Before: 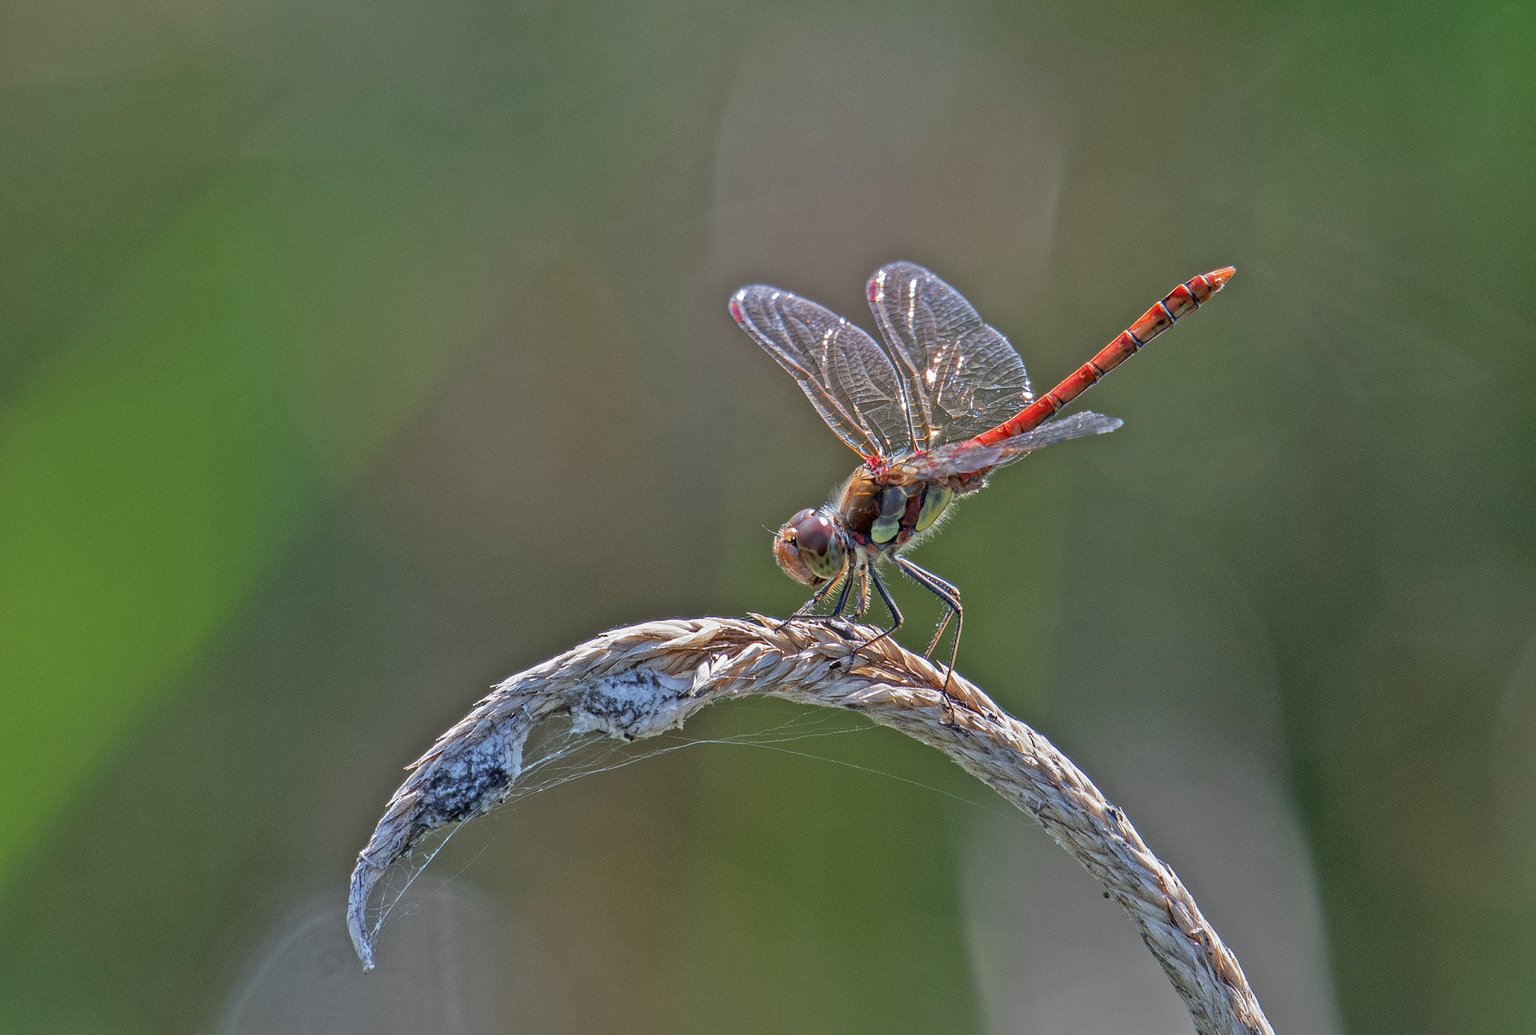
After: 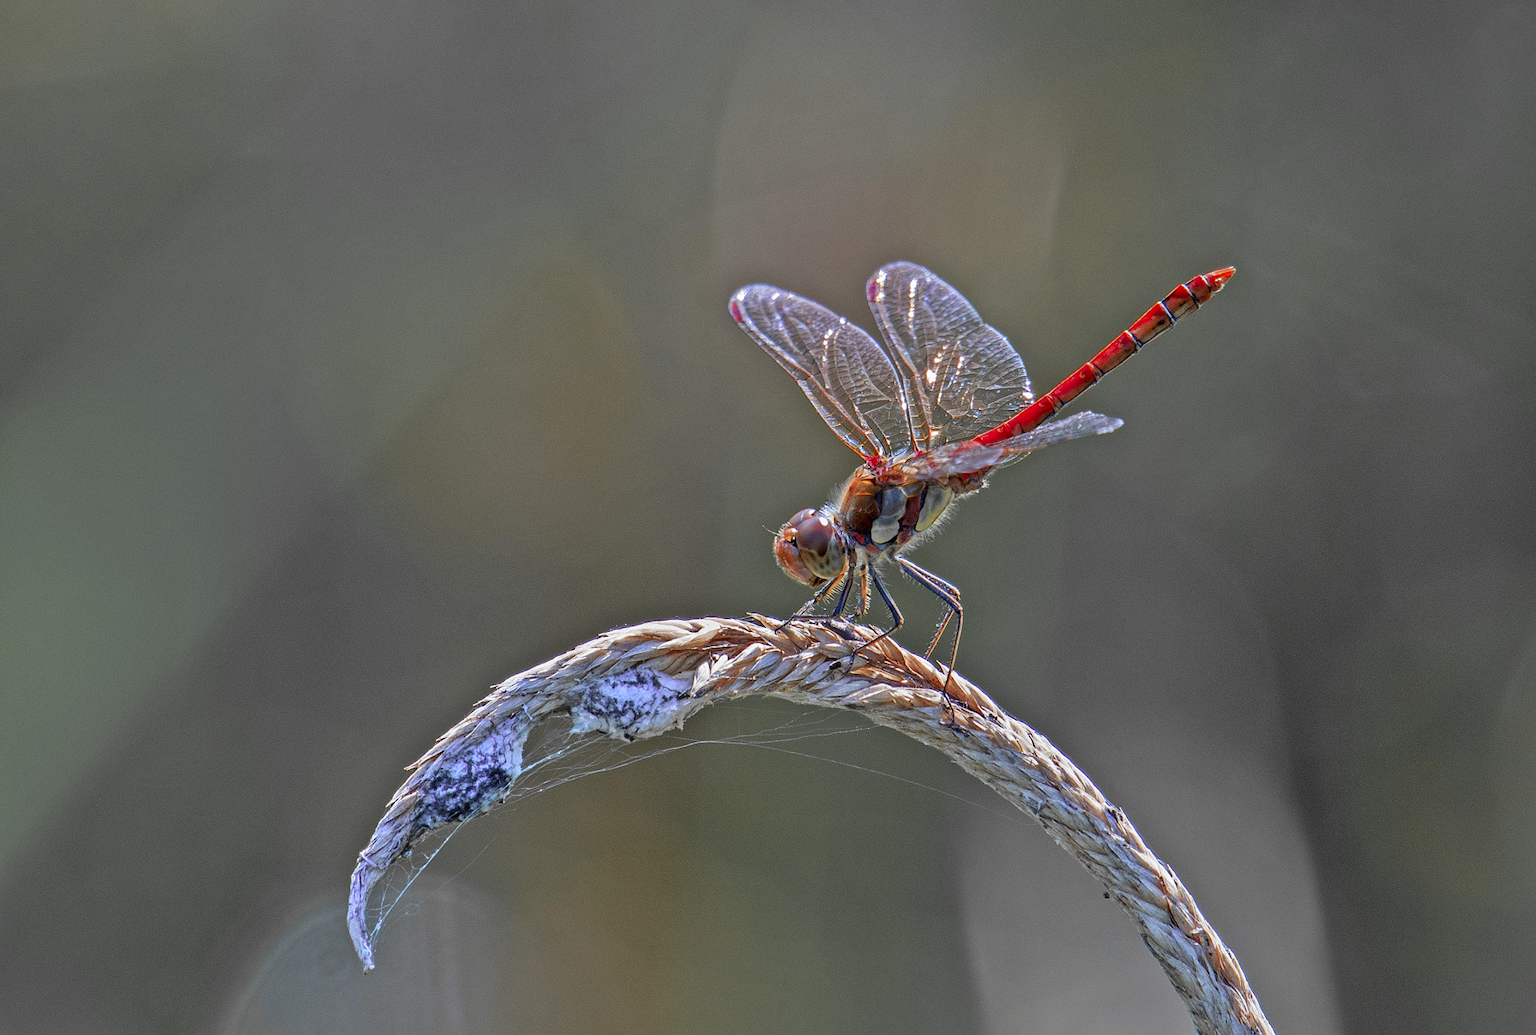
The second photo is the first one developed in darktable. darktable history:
color zones: curves: ch0 [(0, 0.363) (0.128, 0.373) (0.25, 0.5) (0.402, 0.407) (0.521, 0.525) (0.63, 0.559) (0.729, 0.662) (0.867, 0.471)]; ch1 [(0, 0.515) (0.136, 0.618) (0.25, 0.5) (0.378, 0) (0.516, 0) (0.622, 0.593) (0.737, 0.819) (0.87, 0.593)]; ch2 [(0, 0.529) (0.128, 0.471) (0.282, 0.451) (0.386, 0.662) (0.516, 0.525) (0.633, 0.554) (0.75, 0.62) (0.875, 0.441)]
color calibration: illuminant same as pipeline (D50), adaptation none (bypass), x 0.332, y 0.333, temperature 5012.09 K
